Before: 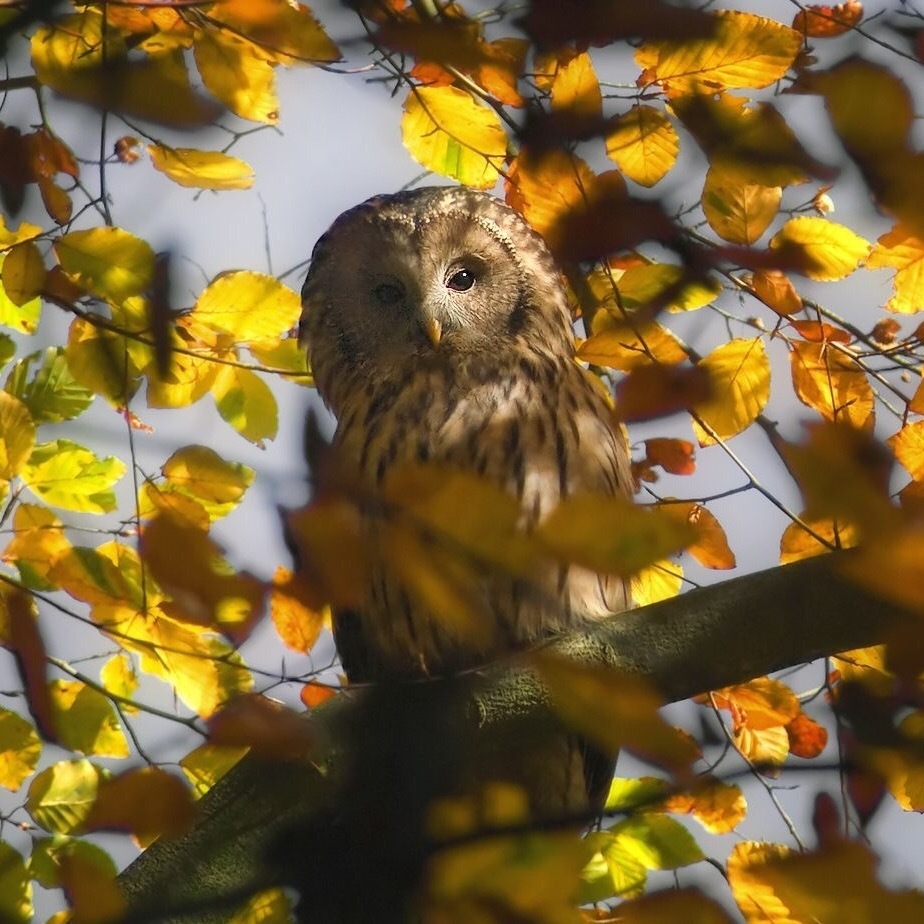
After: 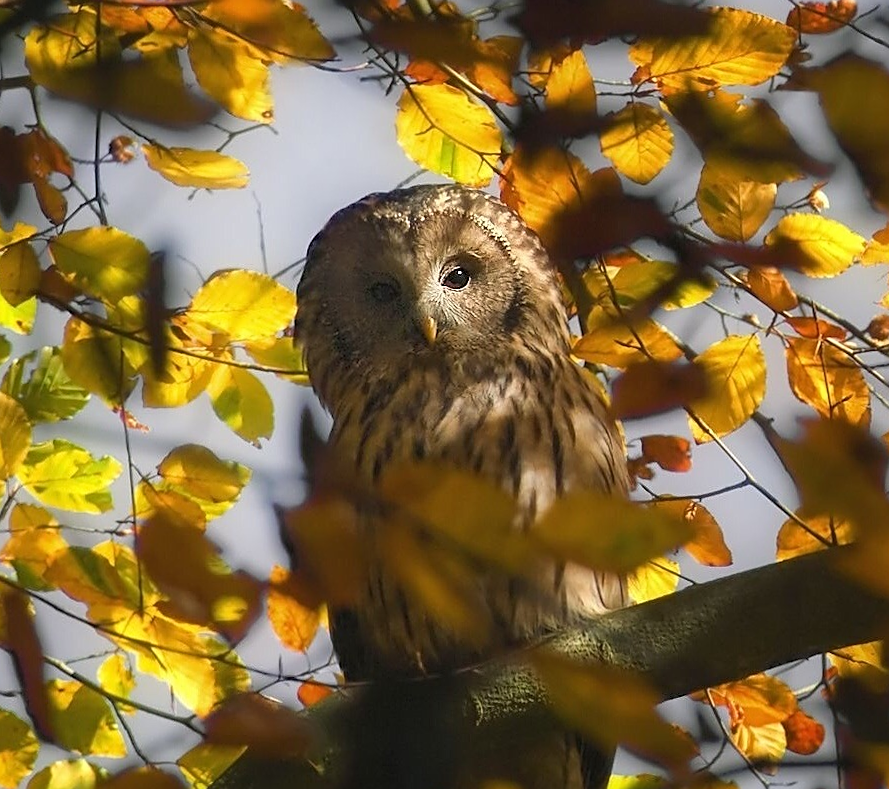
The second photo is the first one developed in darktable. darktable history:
crop and rotate: angle 0.251°, left 0.251%, right 3.016%, bottom 14.209%
sharpen: on, module defaults
